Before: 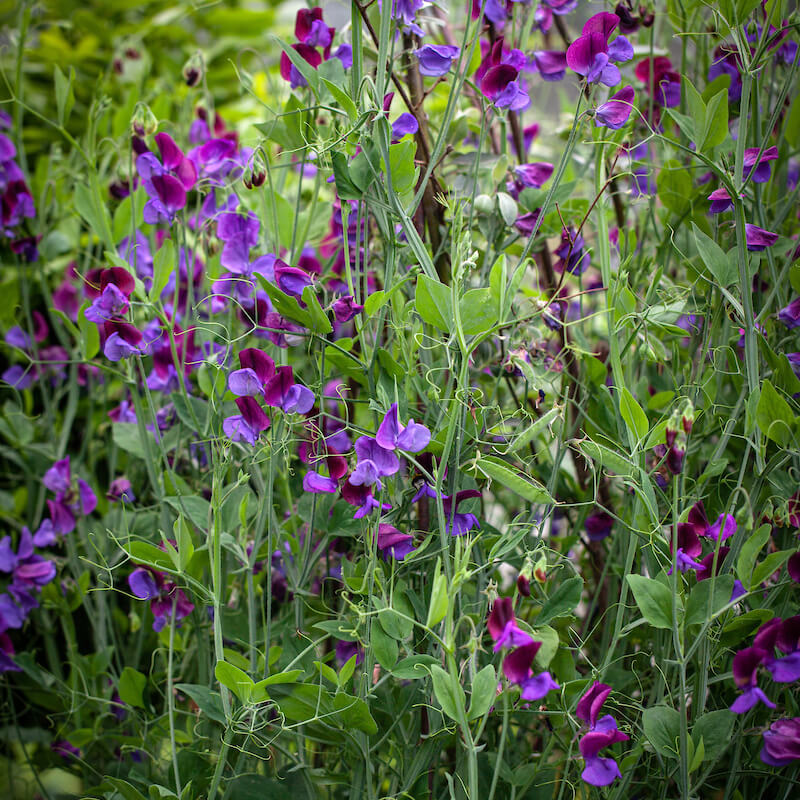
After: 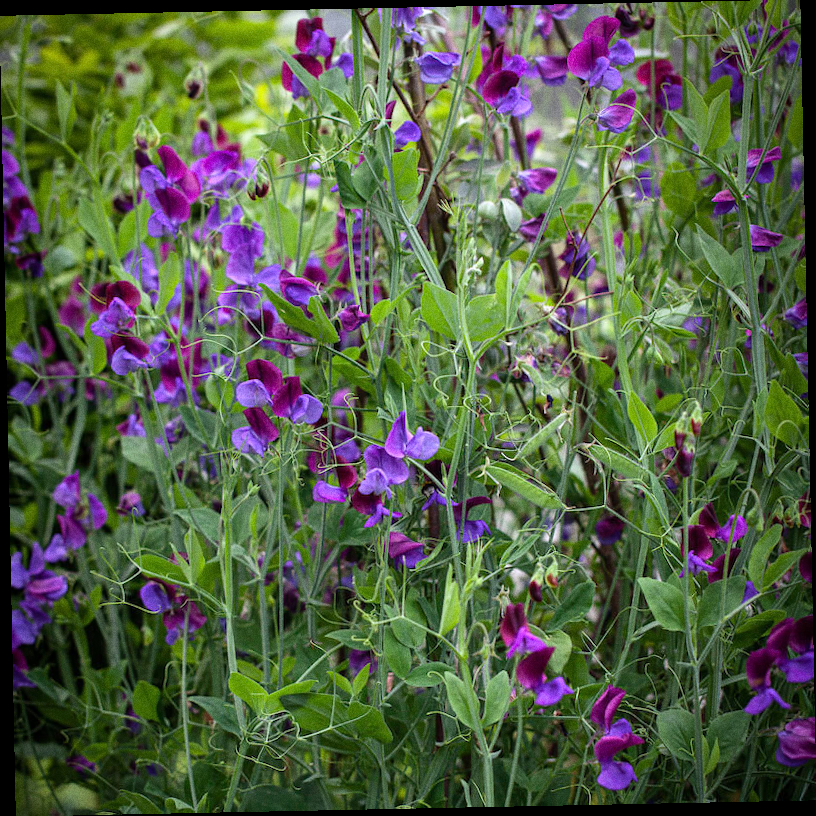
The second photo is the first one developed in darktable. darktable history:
rotate and perspective: rotation -1.17°, automatic cropping off
white balance: red 0.98, blue 1.034
grain: coarseness 0.09 ISO
